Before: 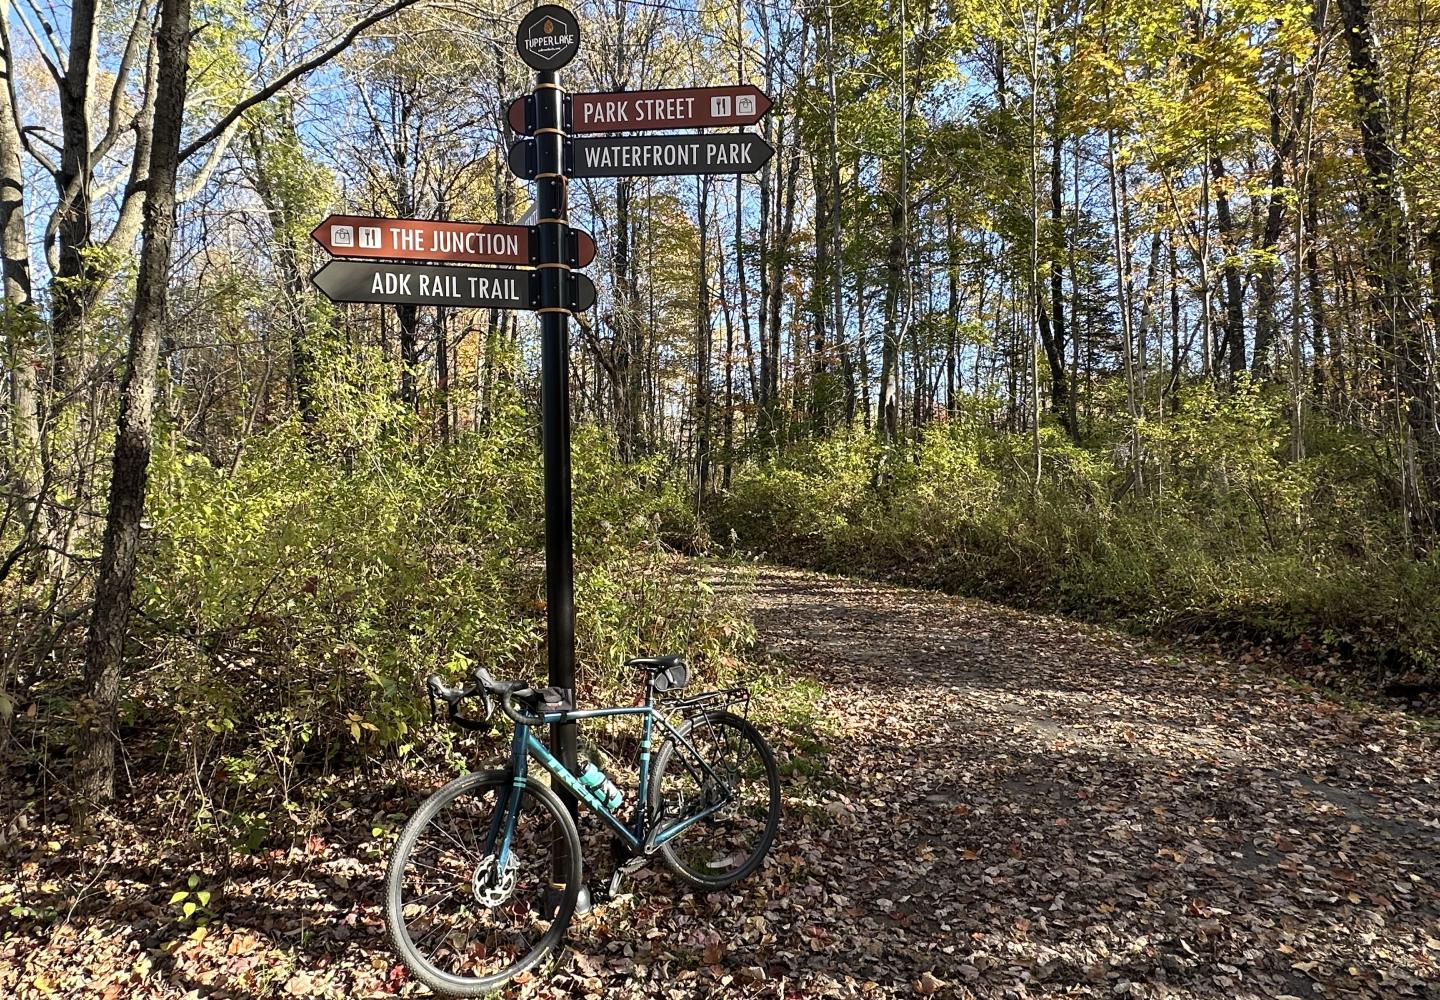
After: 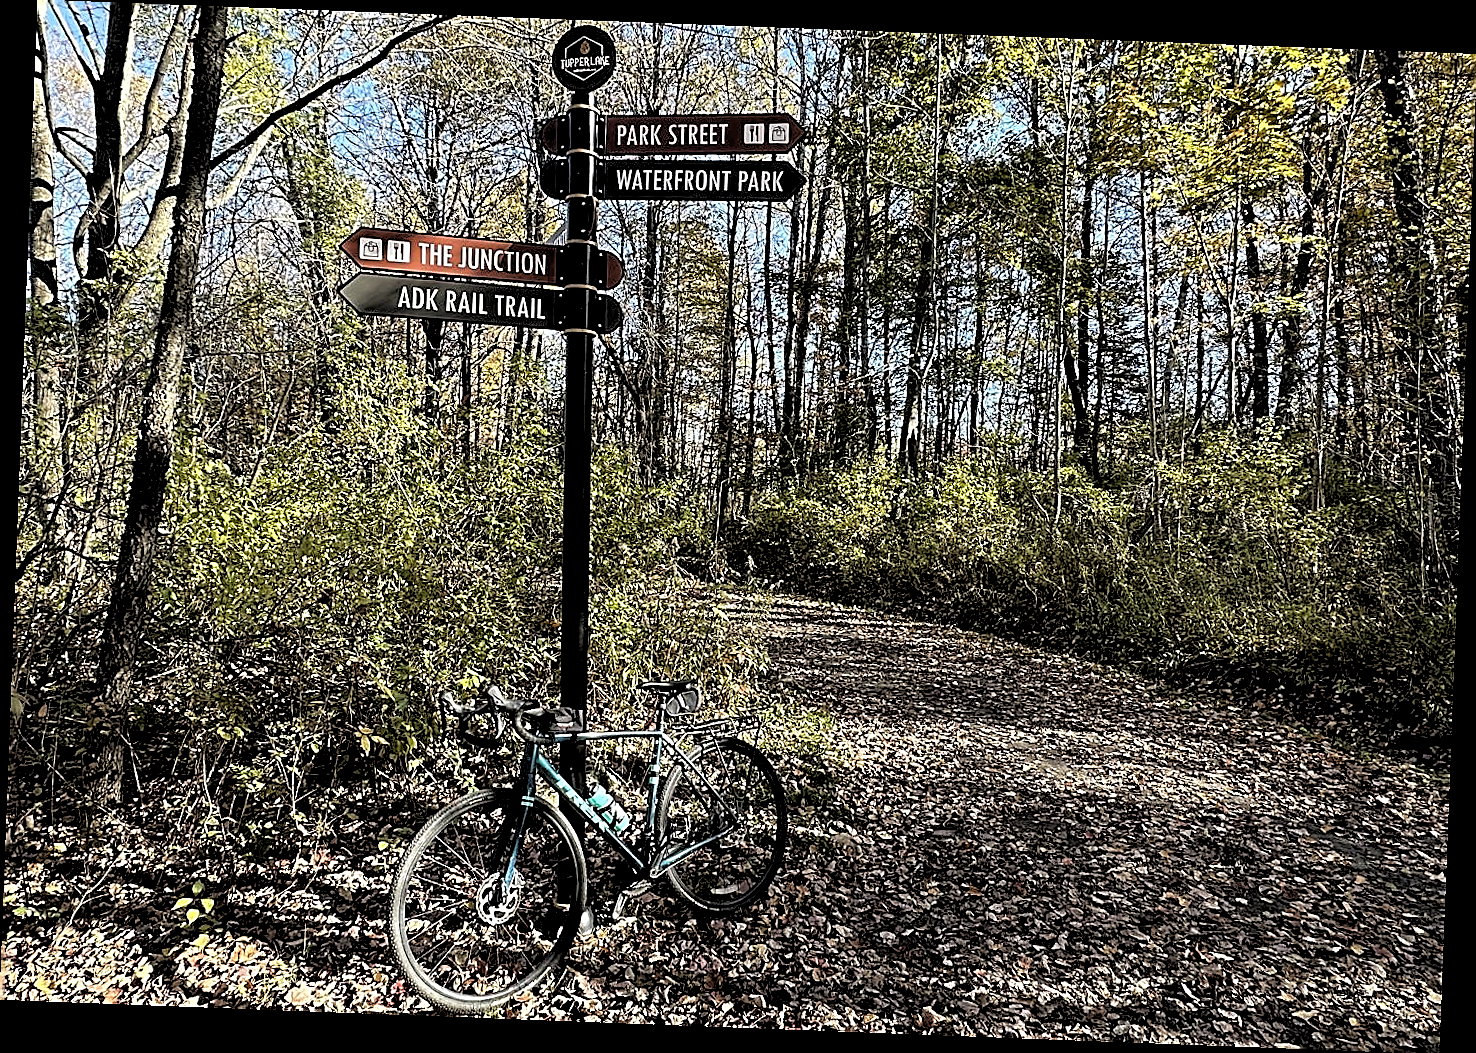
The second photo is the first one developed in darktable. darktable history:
rgb levels: levels [[0.034, 0.472, 0.904], [0, 0.5, 1], [0, 0.5, 1]]
rotate and perspective: rotation 2.17°, automatic cropping off
sharpen: radius 1.685, amount 1.294
